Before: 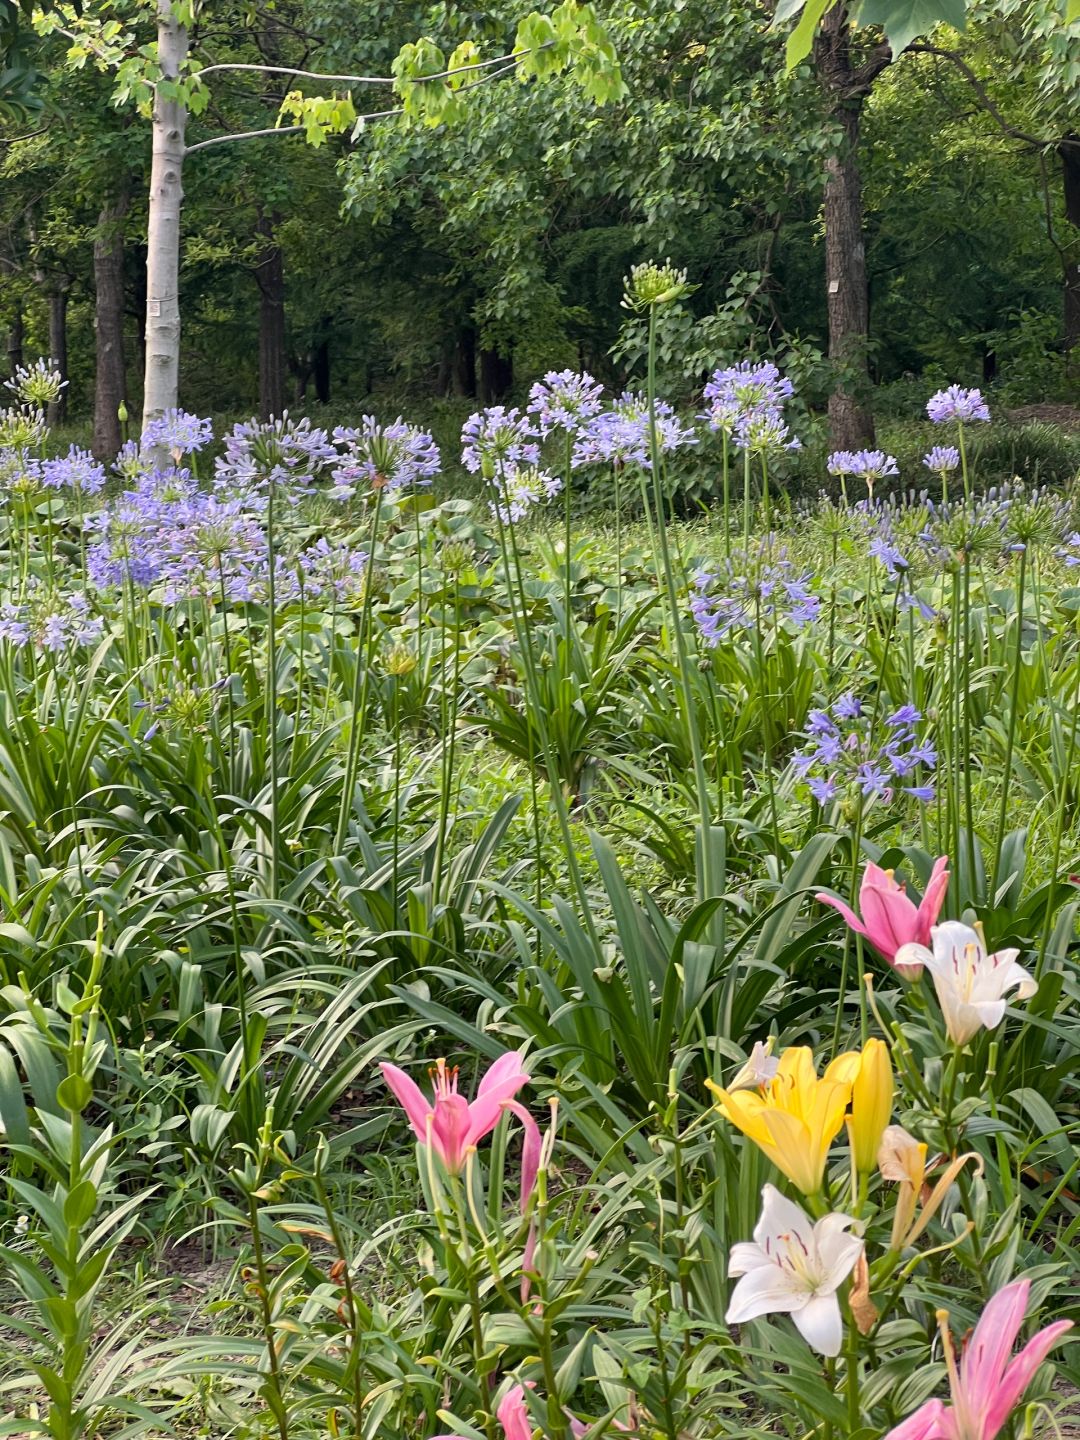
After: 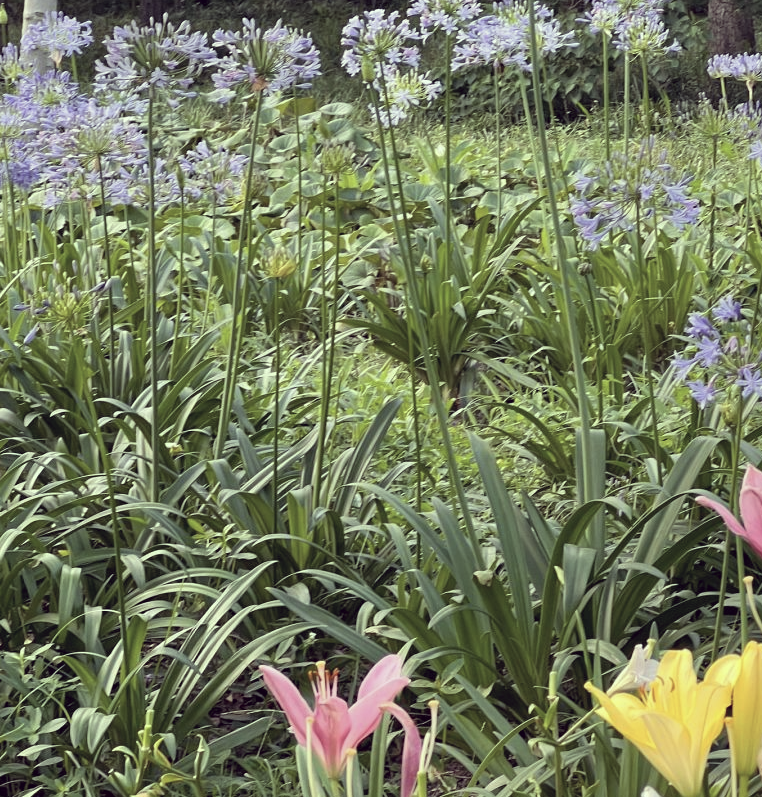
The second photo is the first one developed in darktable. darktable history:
color correction: highlights a* -20.17, highlights b* 20.27, shadows a* 20.03, shadows b* -20.46, saturation 0.43
contrast brightness saturation: saturation 0.5
crop: left 11.123%, top 27.61%, right 18.3%, bottom 17.034%
tone equalizer: on, module defaults
